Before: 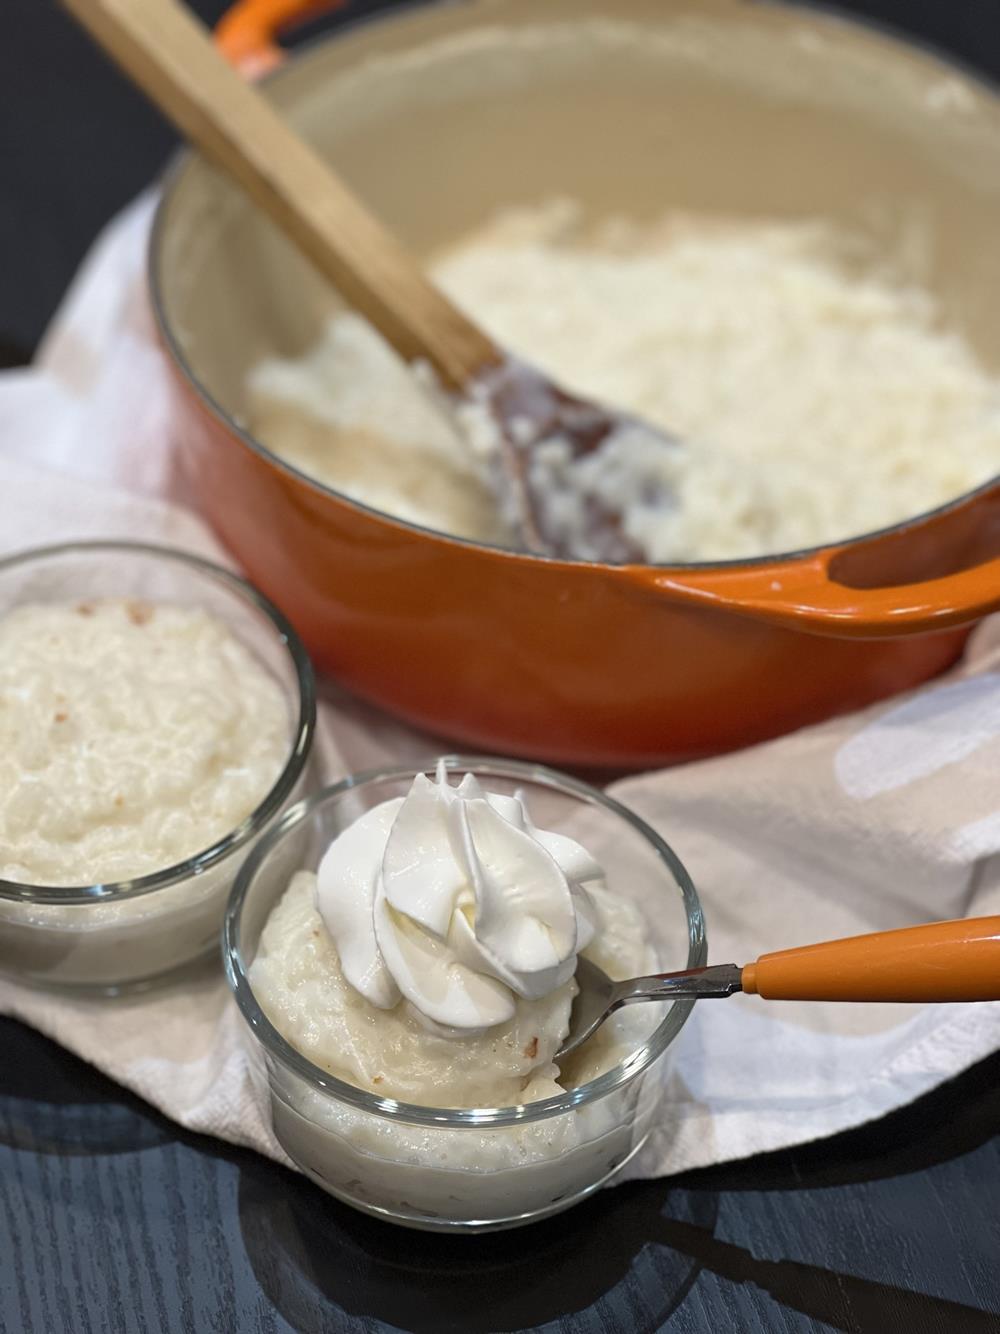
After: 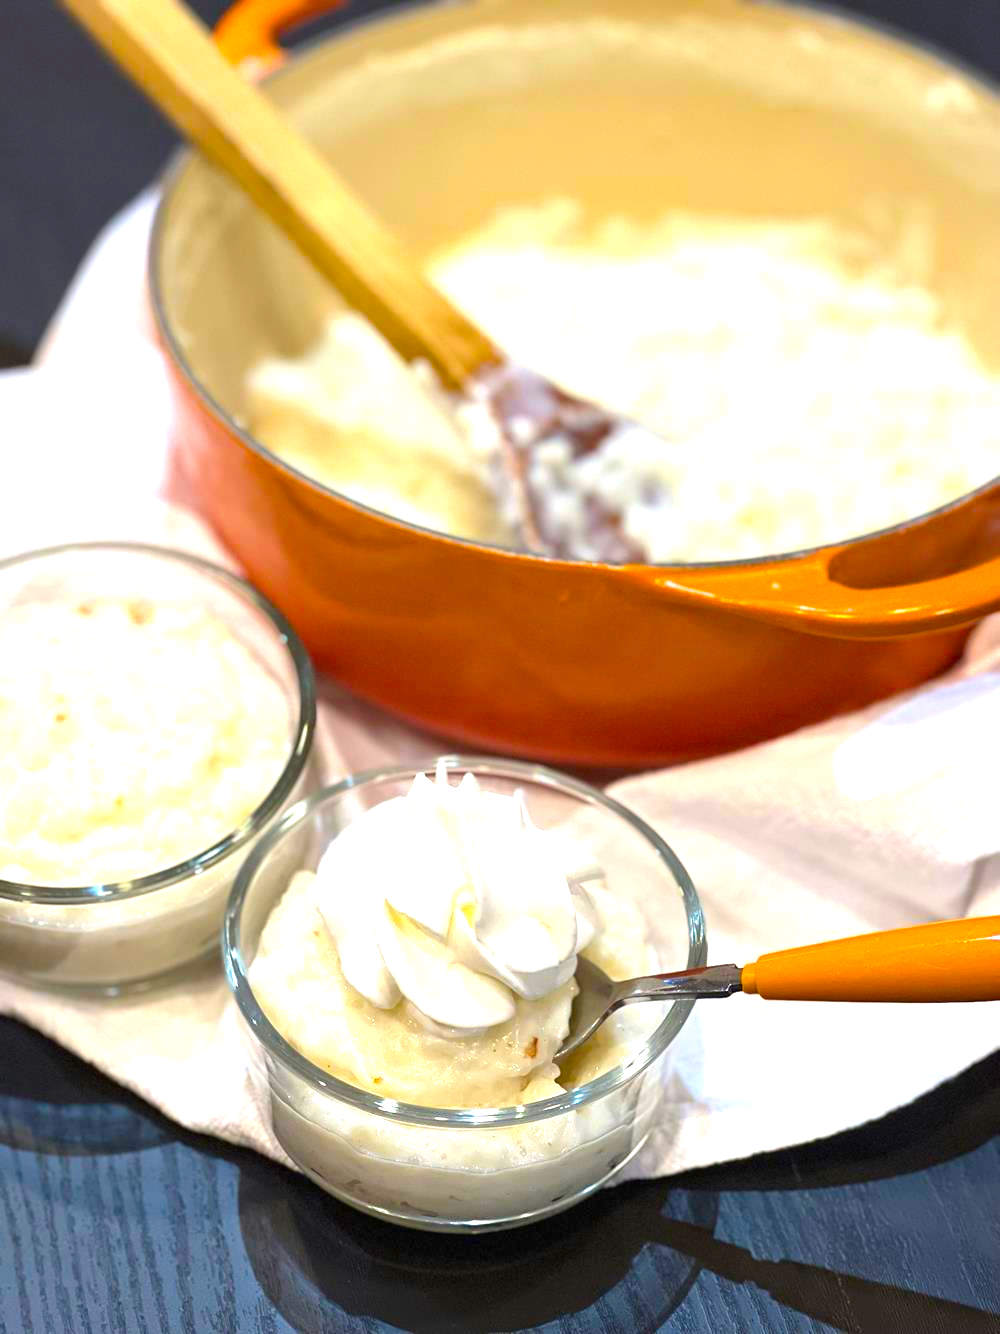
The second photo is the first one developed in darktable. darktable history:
exposure: black level correction 0, exposure 1.2 EV, compensate exposure bias true, compensate highlight preservation false
contrast brightness saturation: contrast 0.077, saturation 0.016
color balance rgb: perceptual saturation grading › global saturation 30.344%, global vibrance 41.993%
